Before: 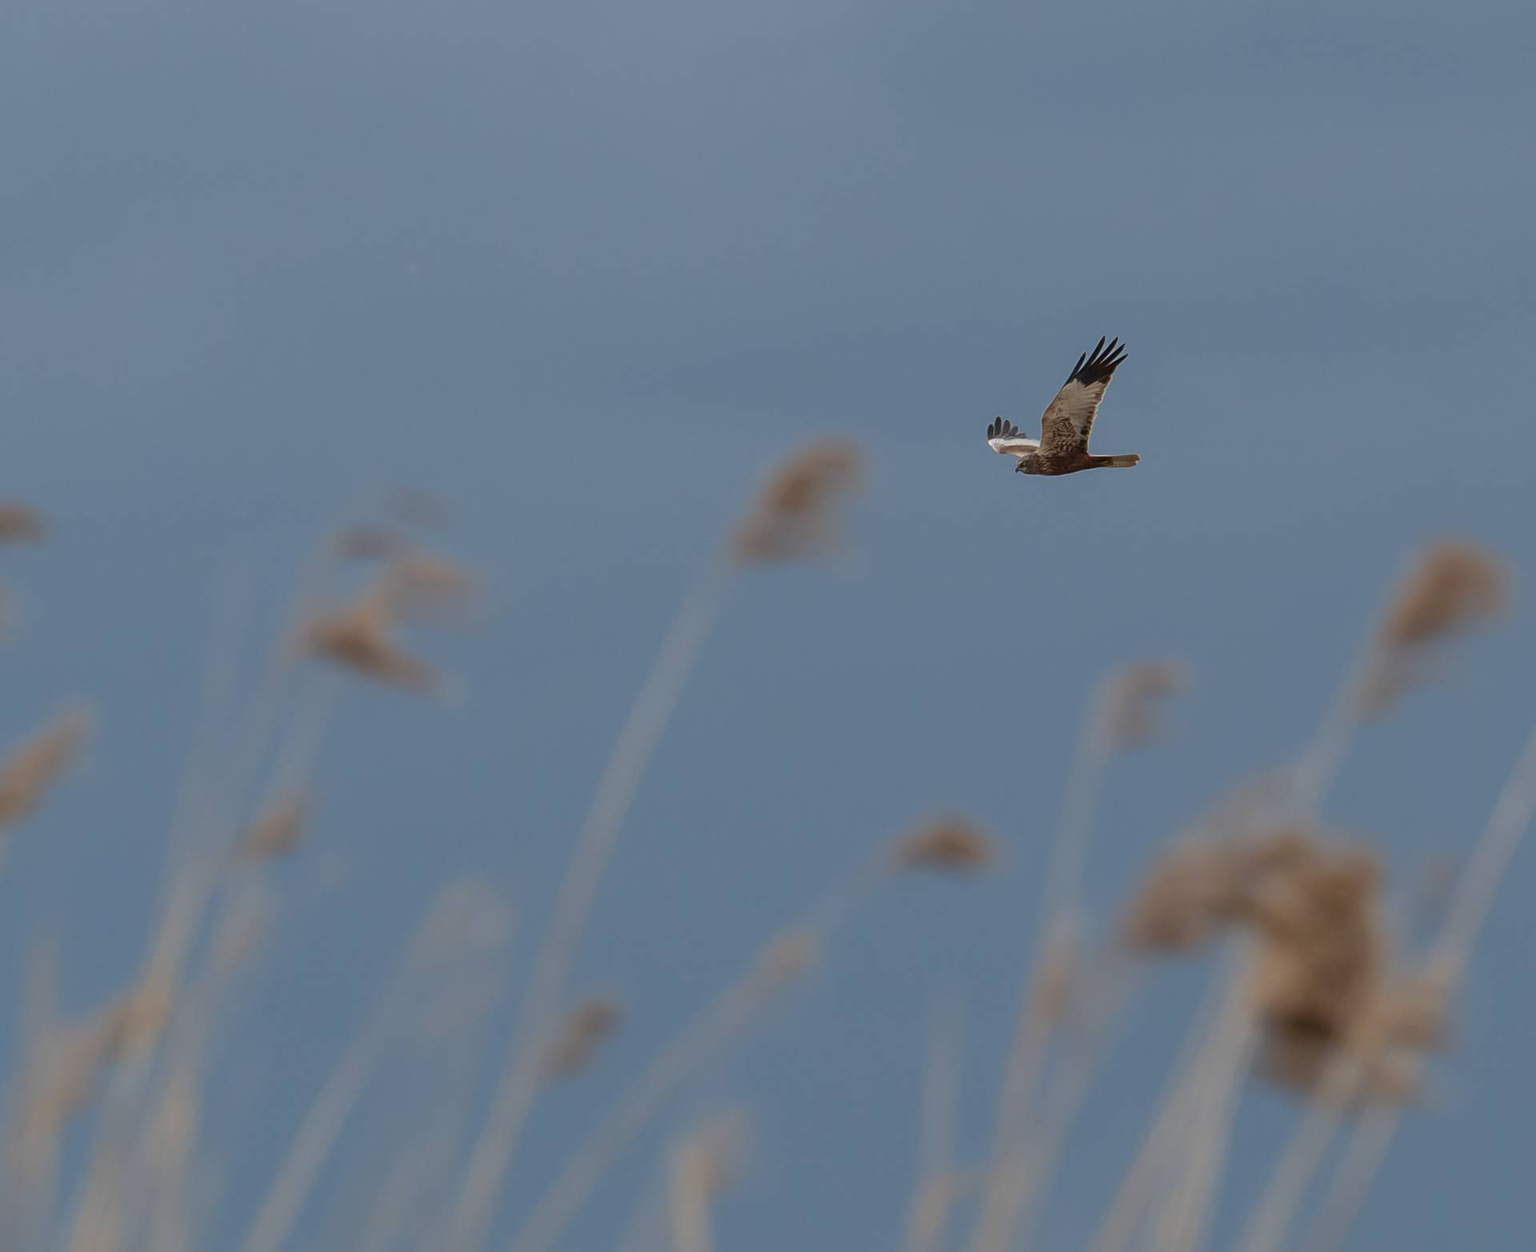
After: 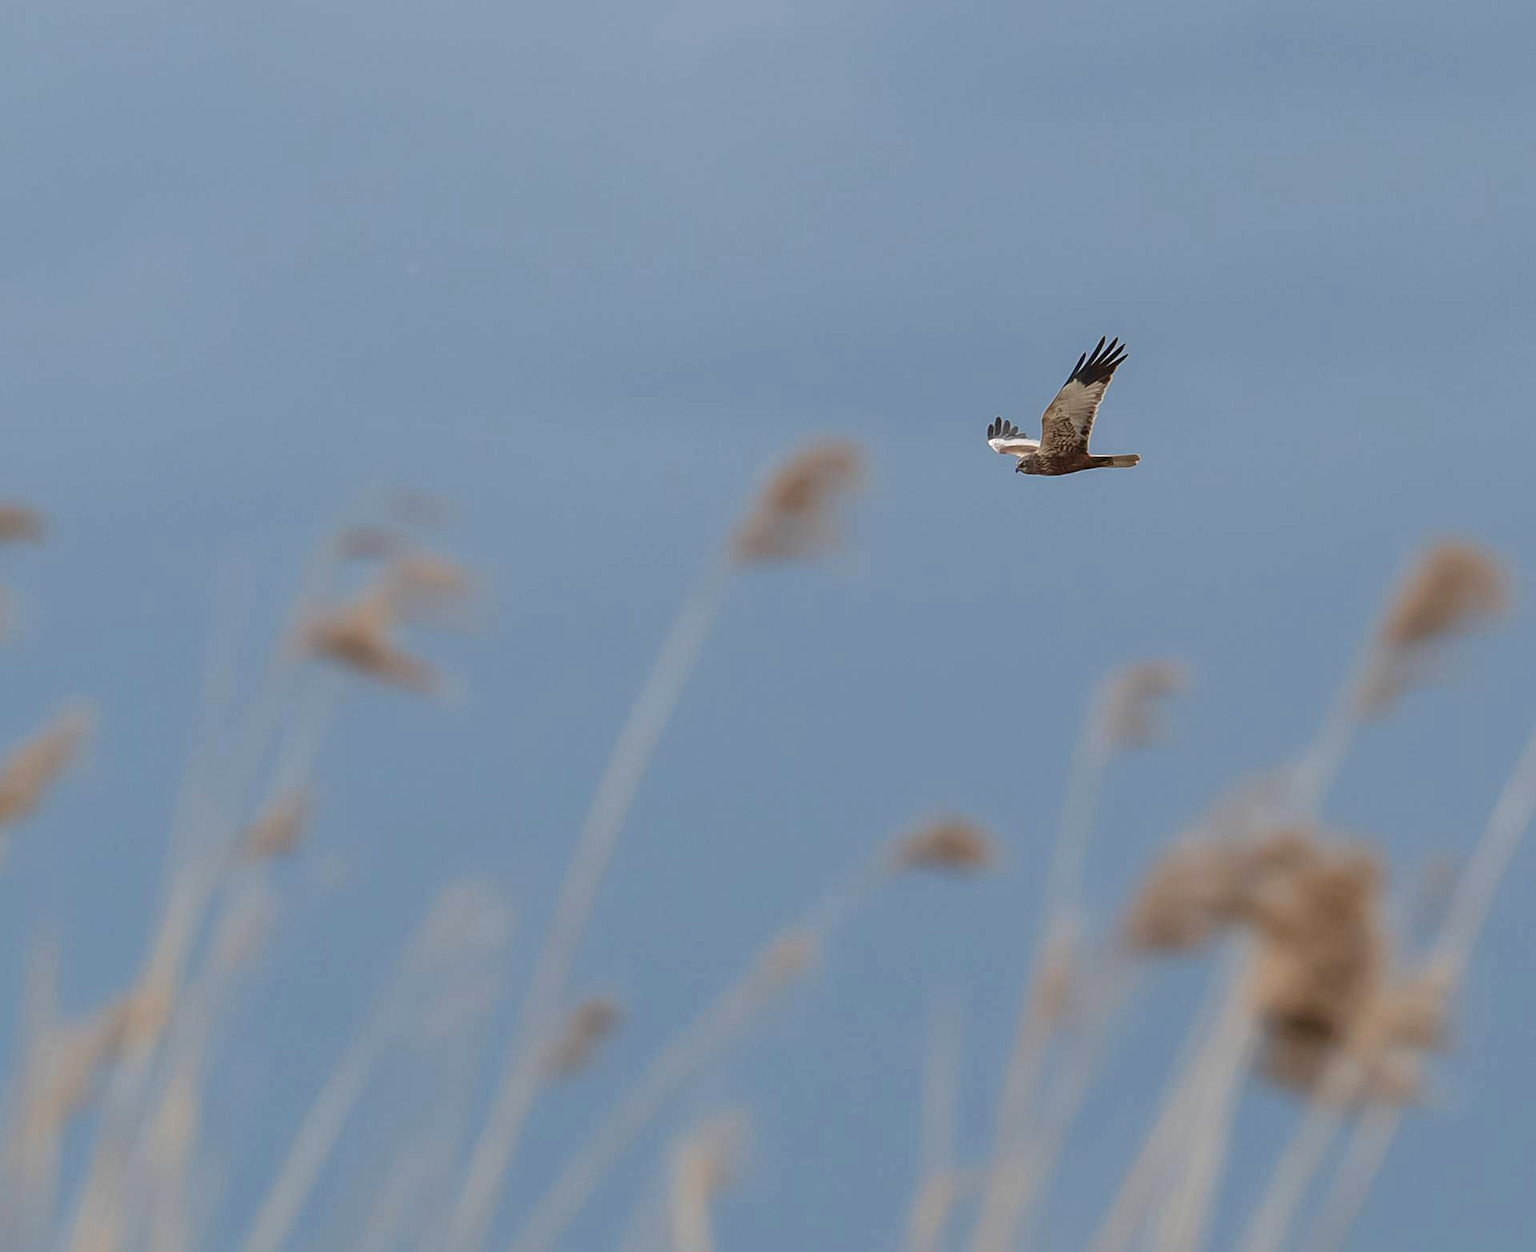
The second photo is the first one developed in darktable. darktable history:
sharpen: amount 0.2
exposure: black level correction 0, exposure 0.5 EV, compensate exposure bias true, compensate highlight preservation false
